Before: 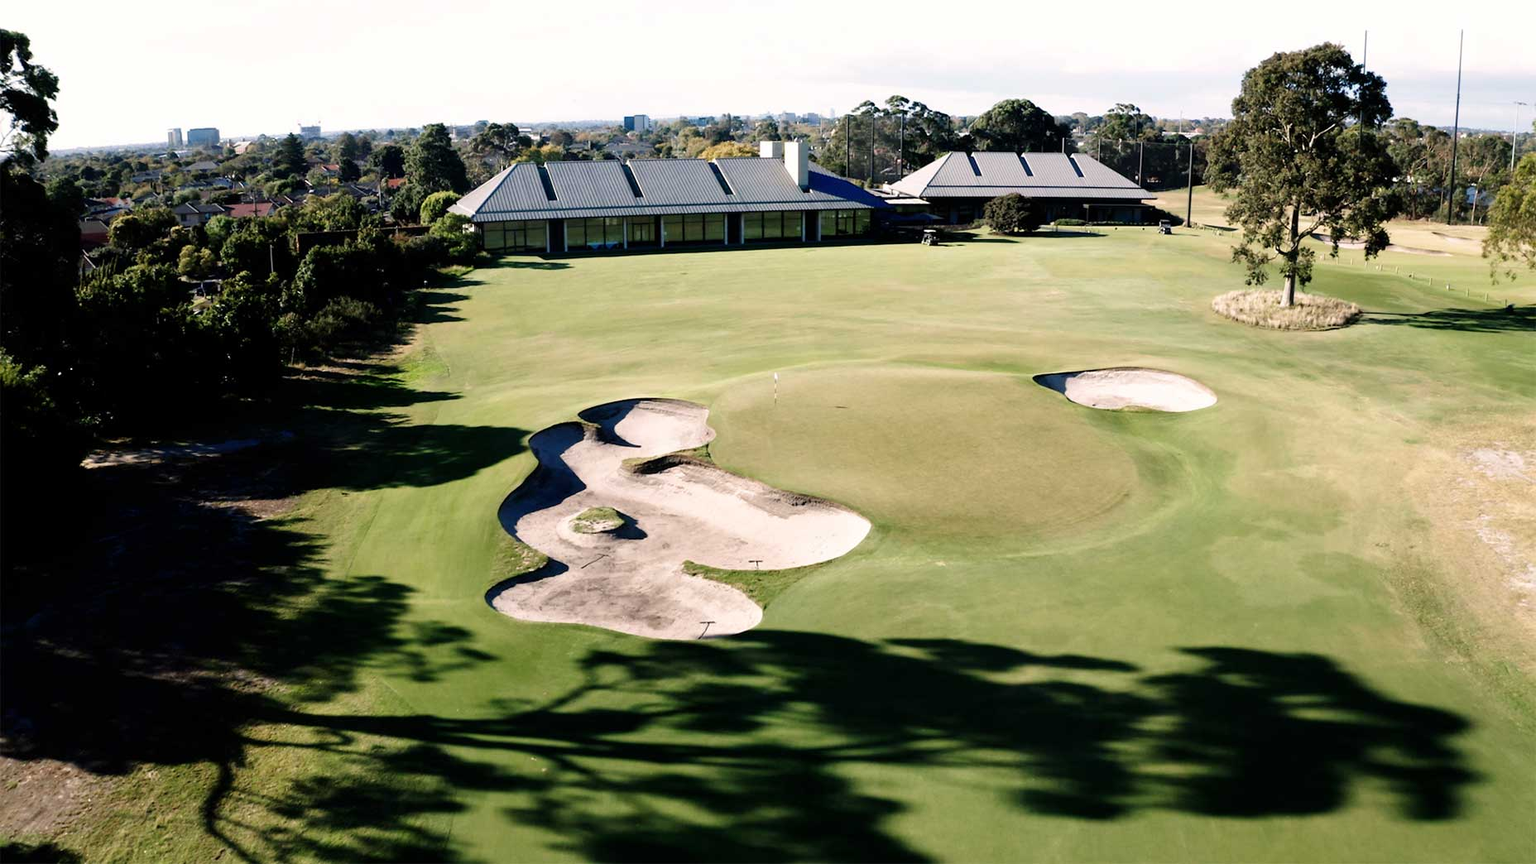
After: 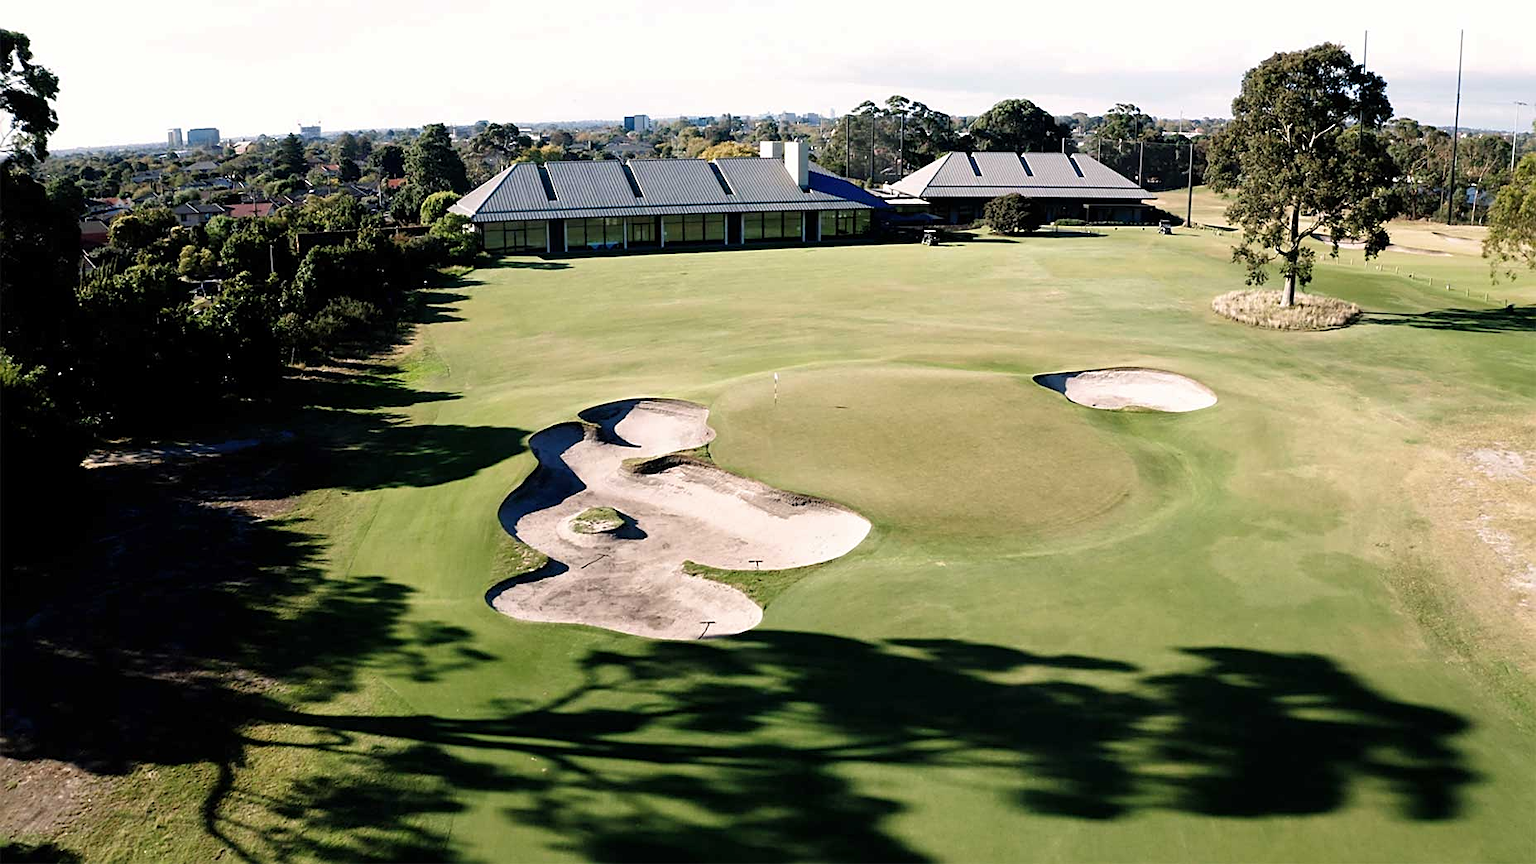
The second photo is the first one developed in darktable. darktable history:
shadows and highlights: shadows 25.09, highlights -24.95
sharpen: on, module defaults
